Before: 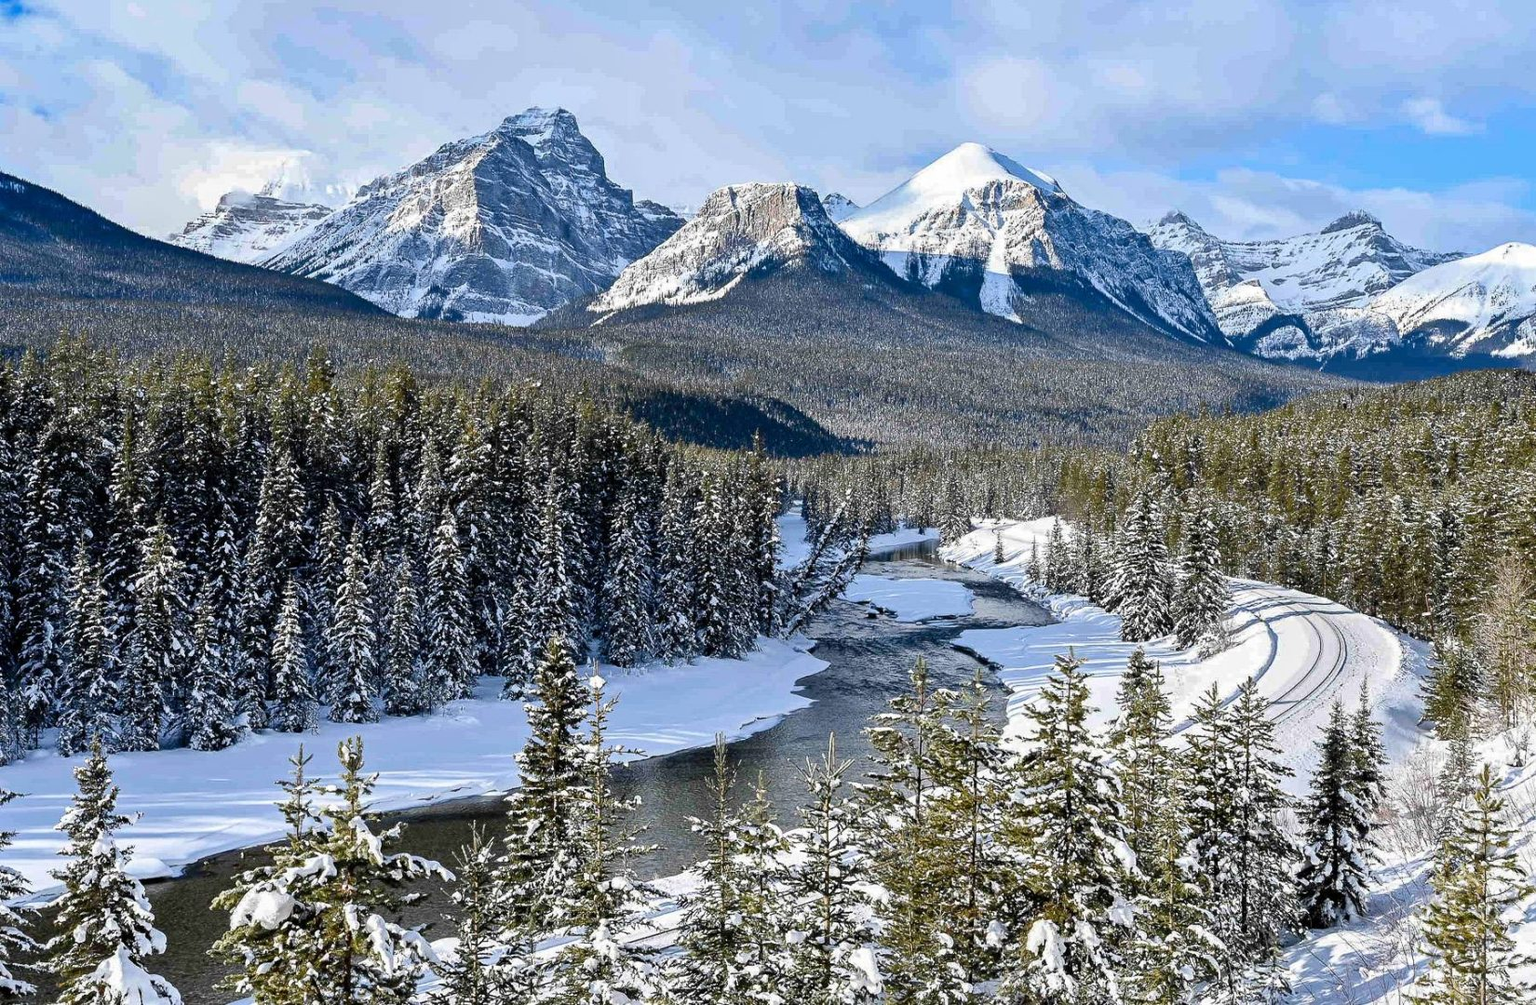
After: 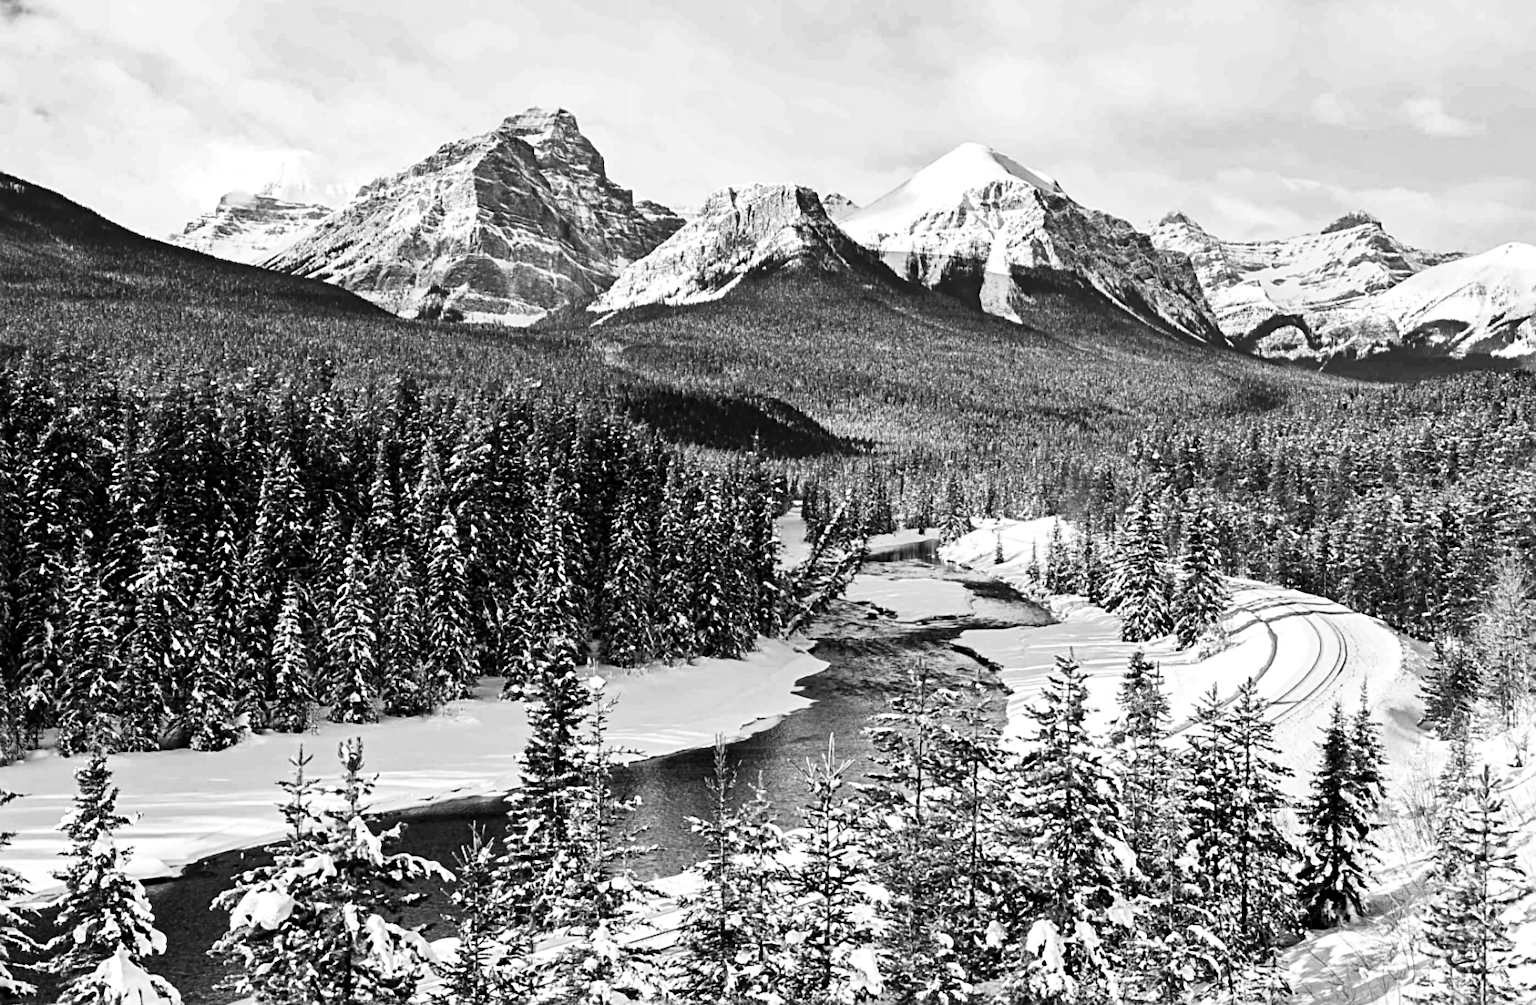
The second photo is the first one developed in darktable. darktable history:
lowpass: radius 0.76, contrast 1.56, saturation 0, unbound 0
exposure: exposure 0.258 EV, compensate highlight preservation false
sharpen: on, module defaults
